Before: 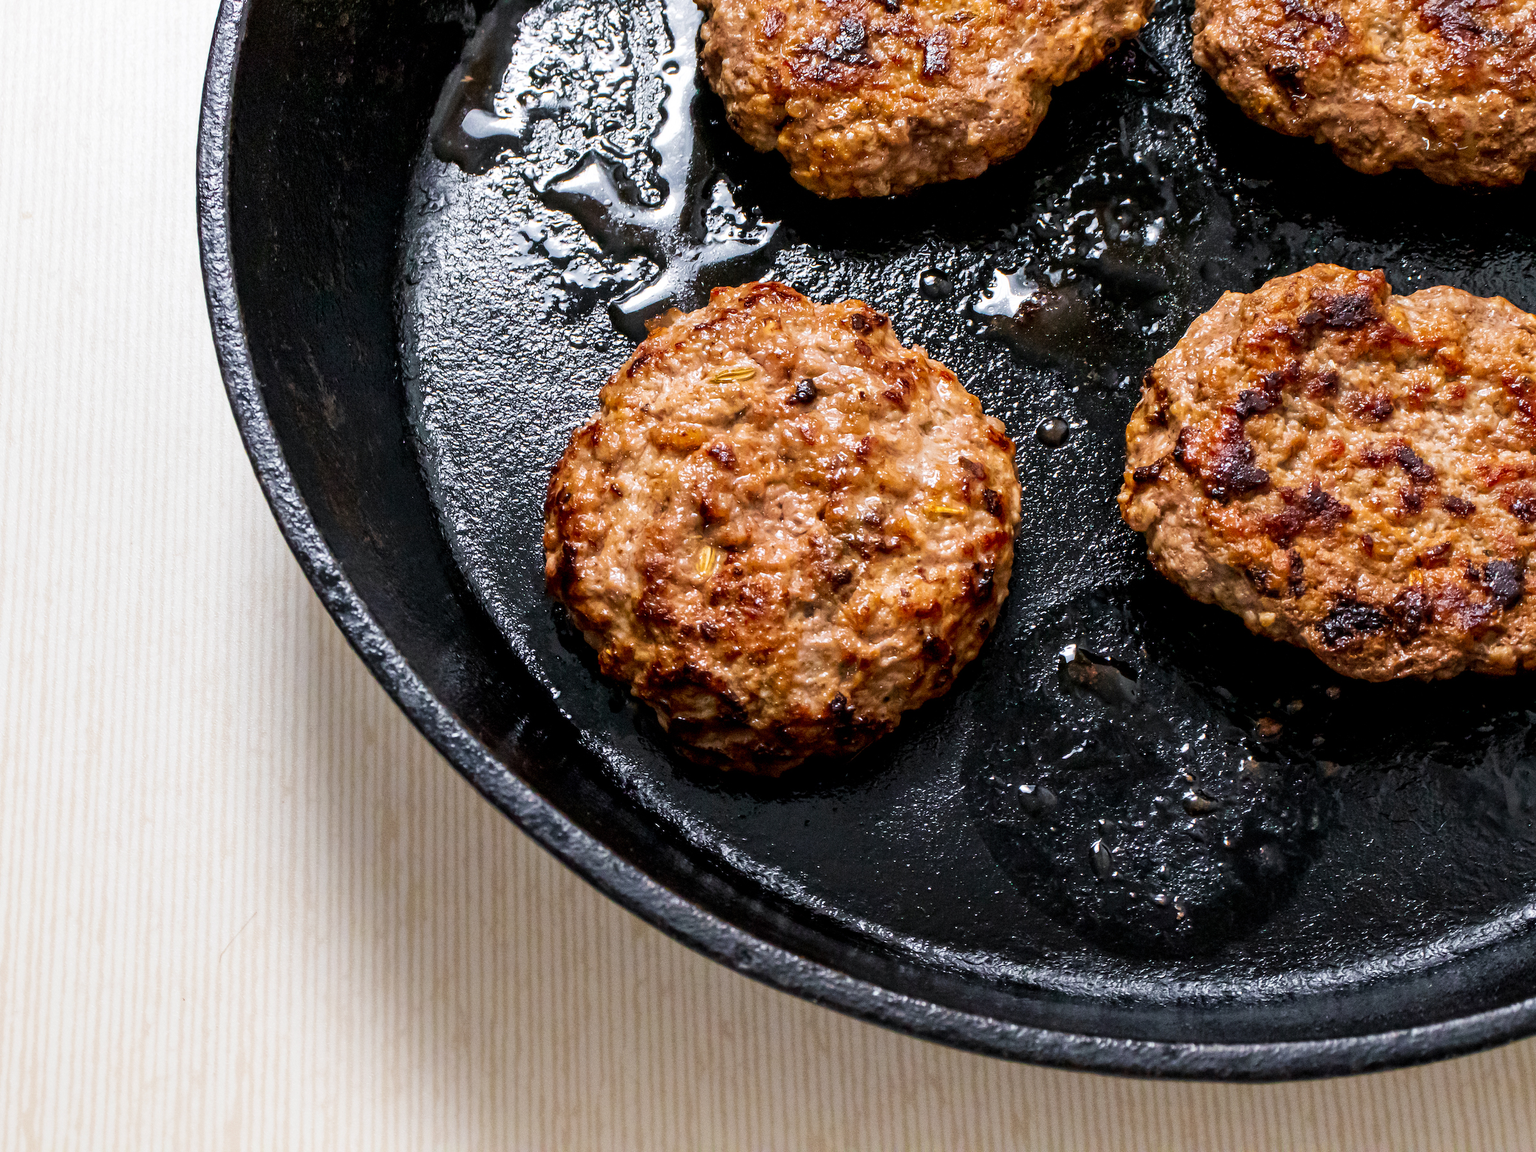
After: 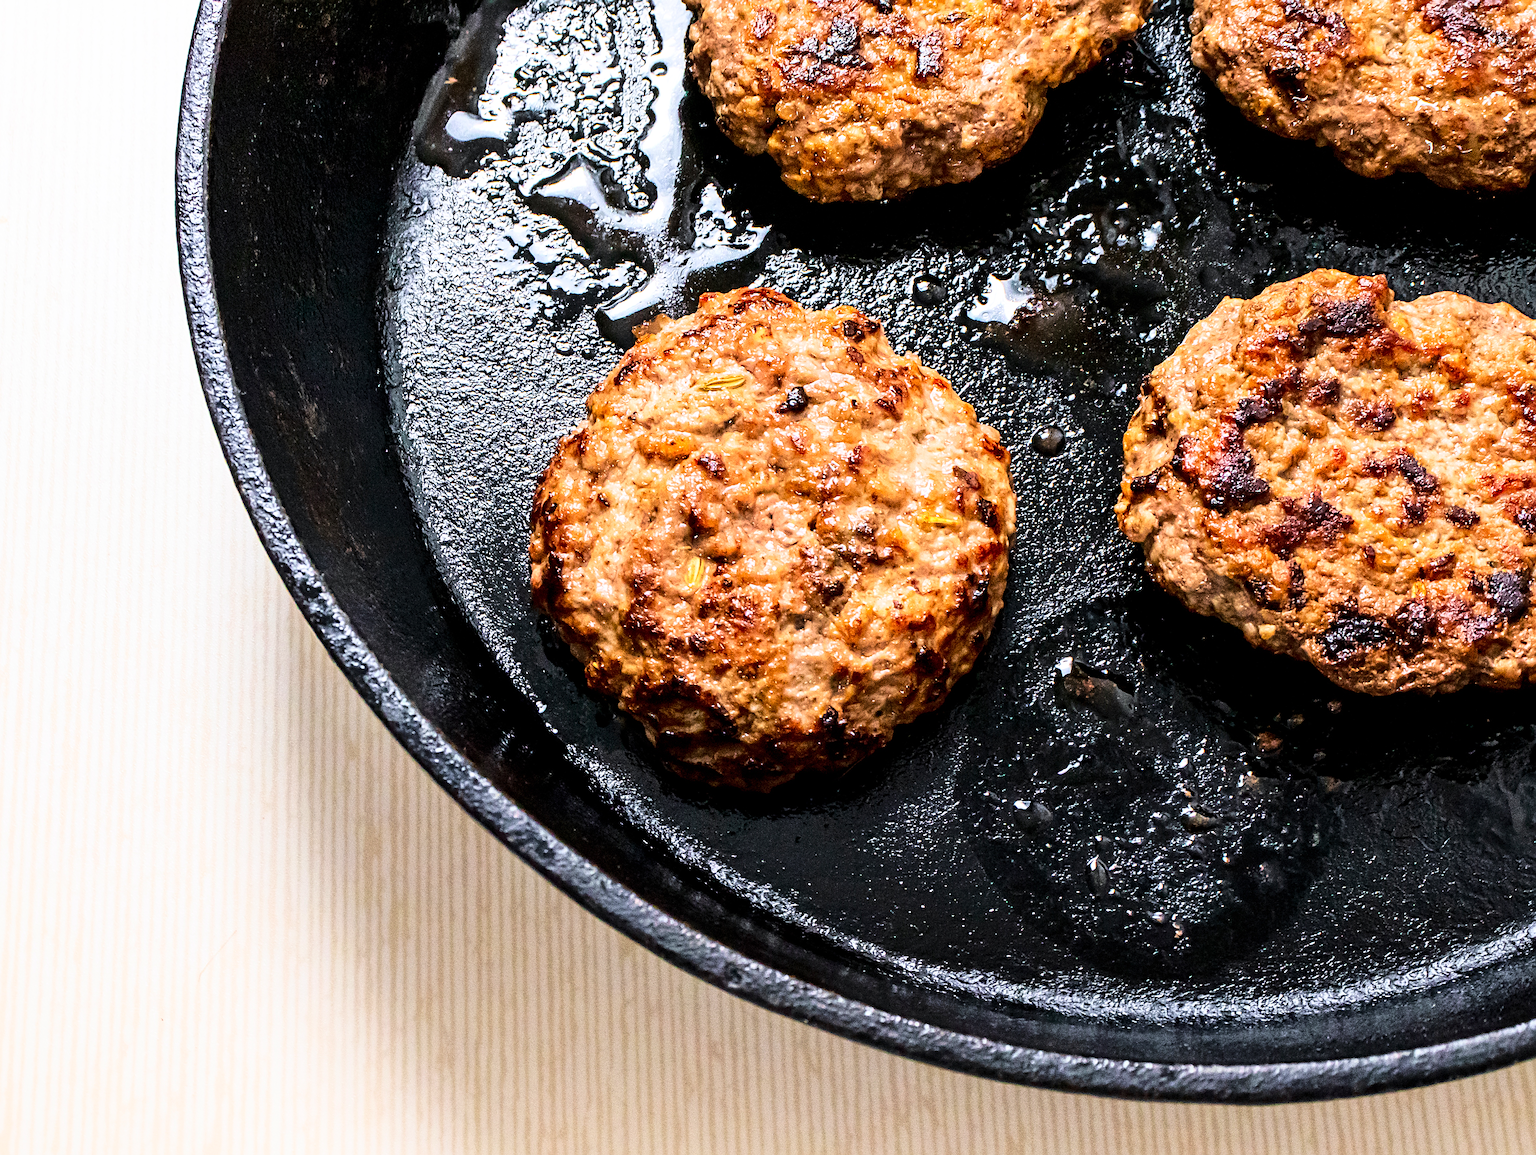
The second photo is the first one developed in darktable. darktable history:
crop: left 1.651%, right 0.288%, bottom 1.628%
sharpen: on, module defaults
velvia: strength 9.56%
base curve: curves: ch0 [(0, 0) (0.028, 0.03) (0.121, 0.232) (0.46, 0.748) (0.859, 0.968) (1, 1)]
